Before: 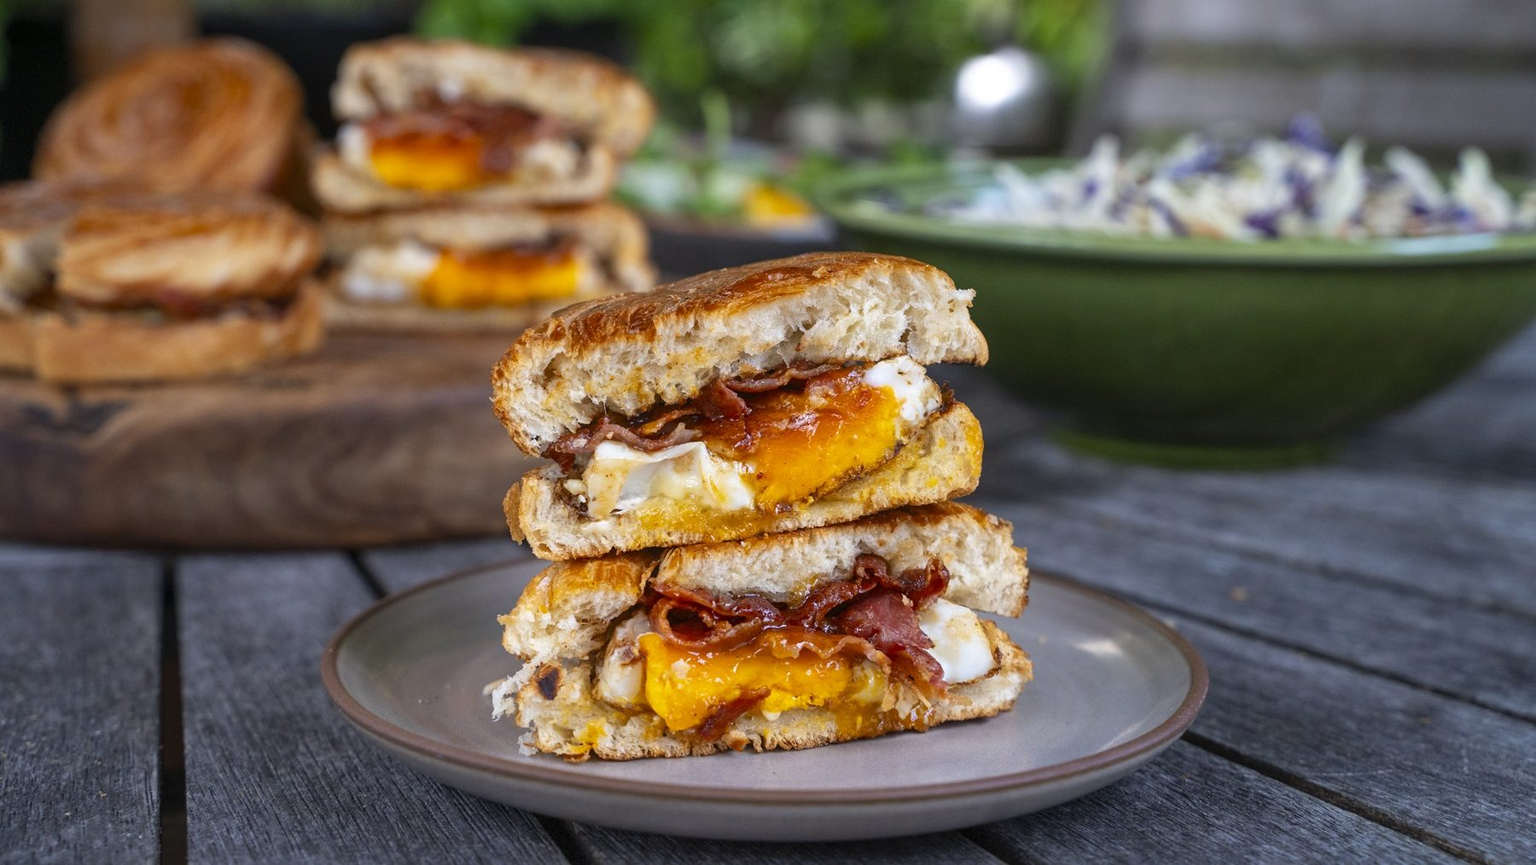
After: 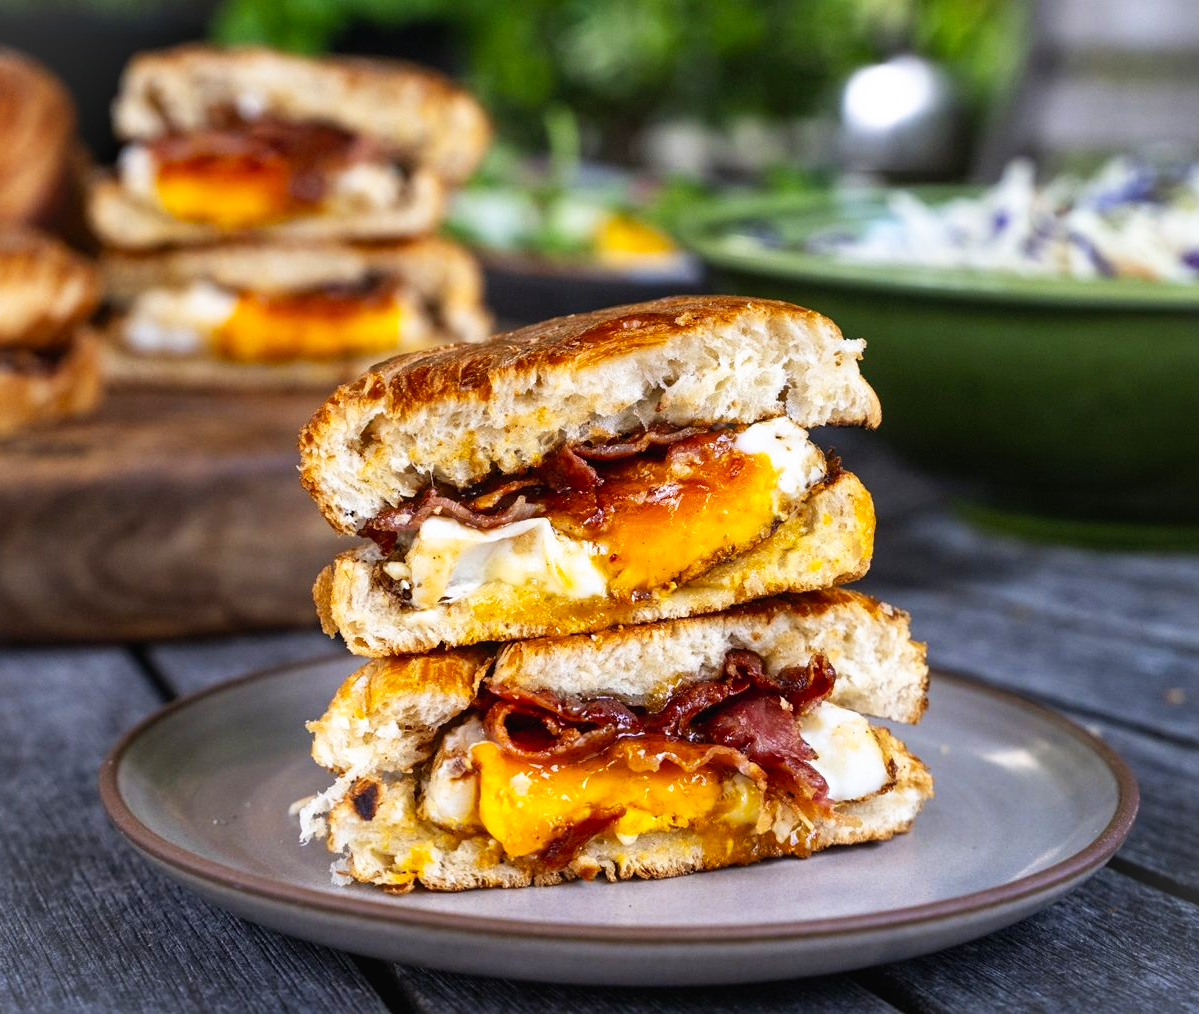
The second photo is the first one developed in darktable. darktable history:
tone curve: curves: ch0 [(0, 0) (0.003, 0.016) (0.011, 0.016) (0.025, 0.016) (0.044, 0.017) (0.069, 0.026) (0.1, 0.044) (0.136, 0.074) (0.177, 0.121) (0.224, 0.183) (0.277, 0.248) (0.335, 0.326) (0.399, 0.413) (0.468, 0.511) (0.543, 0.612) (0.623, 0.717) (0.709, 0.818) (0.801, 0.911) (0.898, 0.979) (1, 1)], preserve colors none
crop: left 15.419%, right 17.914%
vignetting: fall-off start 100%, brightness 0.05, saturation 0
